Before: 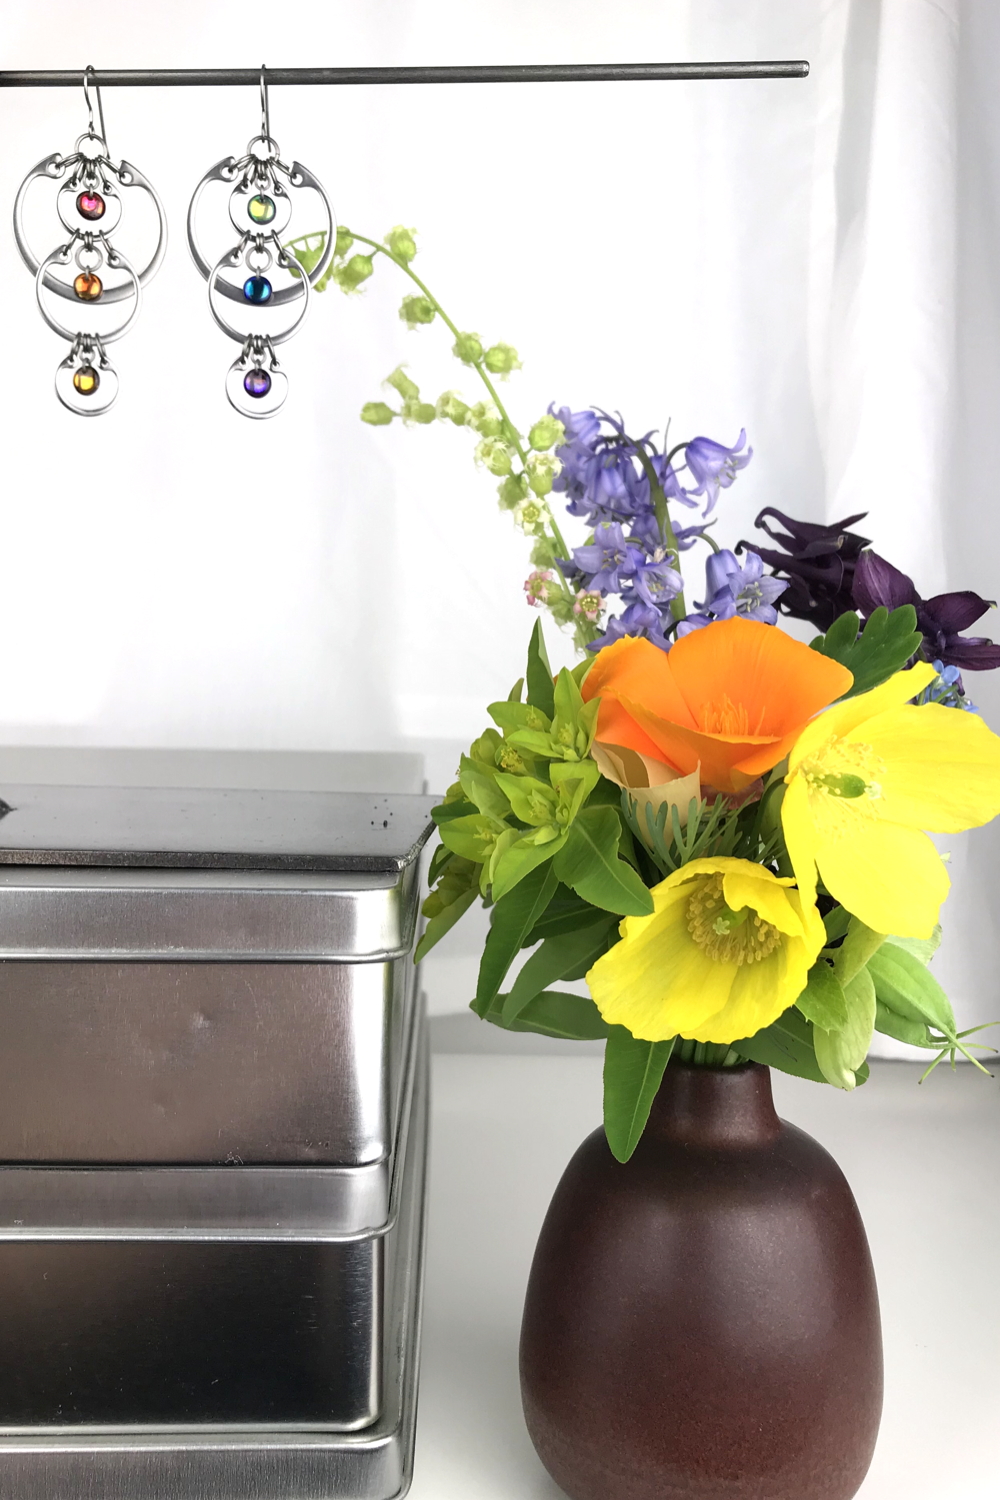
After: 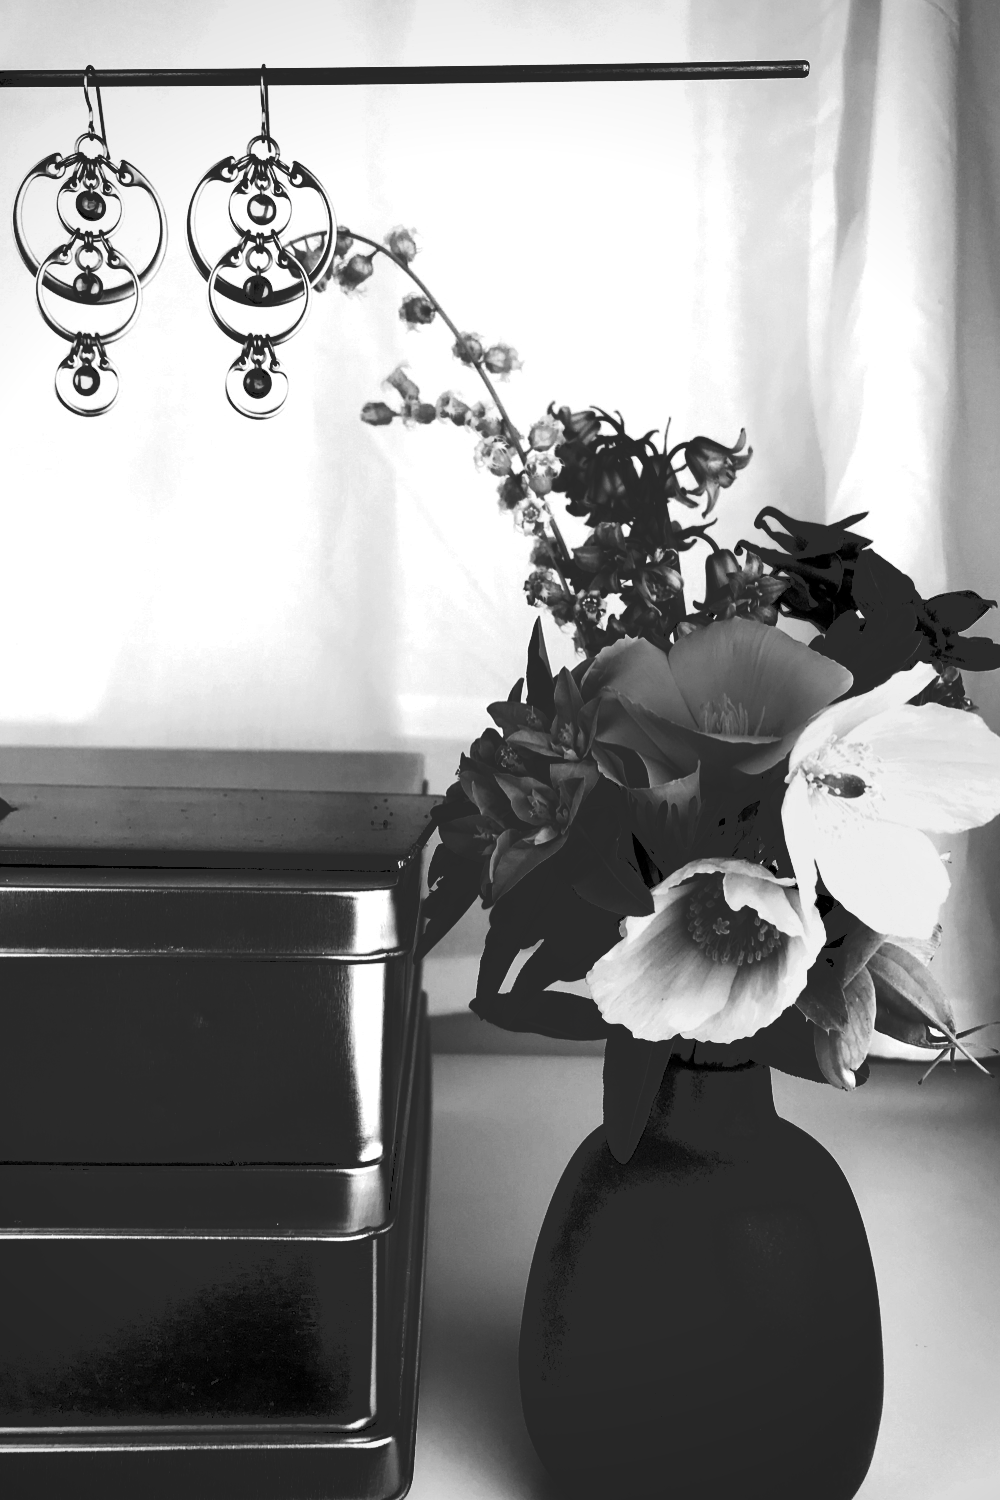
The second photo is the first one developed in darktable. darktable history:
tone curve: curves: ch0 [(0, 0) (0.003, 0.17) (0.011, 0.17) (0.025, 0.17) (0.044, 0.168) (0.069, 0.167) (0.1, 0.173) (0.136, 0.181) (0.177, 0.199) (0.224, 0.226) (0.277, 0.271) (0.335, 0.333) (0.399, 0.419) (0.468, 0.52) (0.543, 0.621) (0.623, 0.716) (0.709, 0.795) (0.801, 0.867) (0.898, 0.914) (1, 1)], preserve colors none
contrast brightness saturation: contrast 0.02, brightness -1, saturation -1
tone equalizer: on, module defaults
vignetting: fall-off radius 60.92%
